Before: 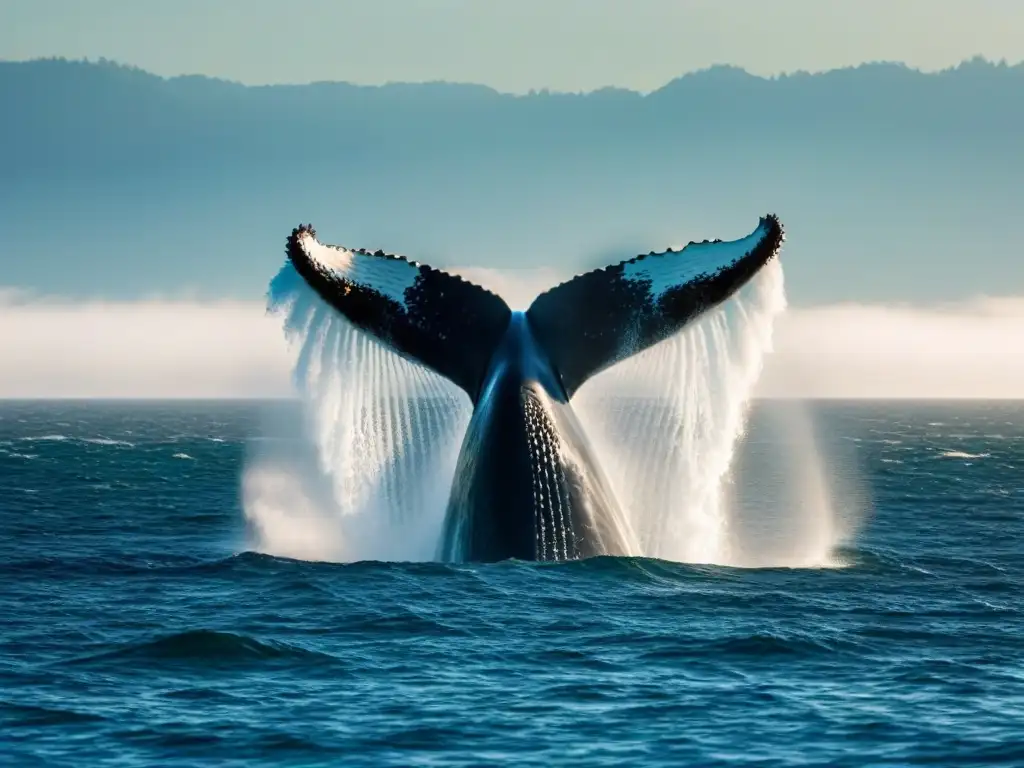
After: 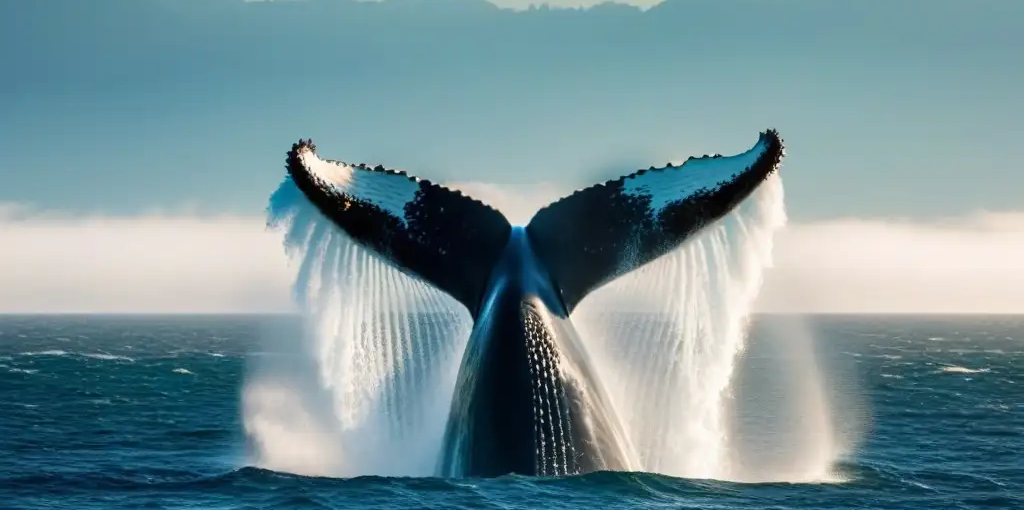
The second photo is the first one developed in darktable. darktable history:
crop: top 11.165%, bottom 22.408%
